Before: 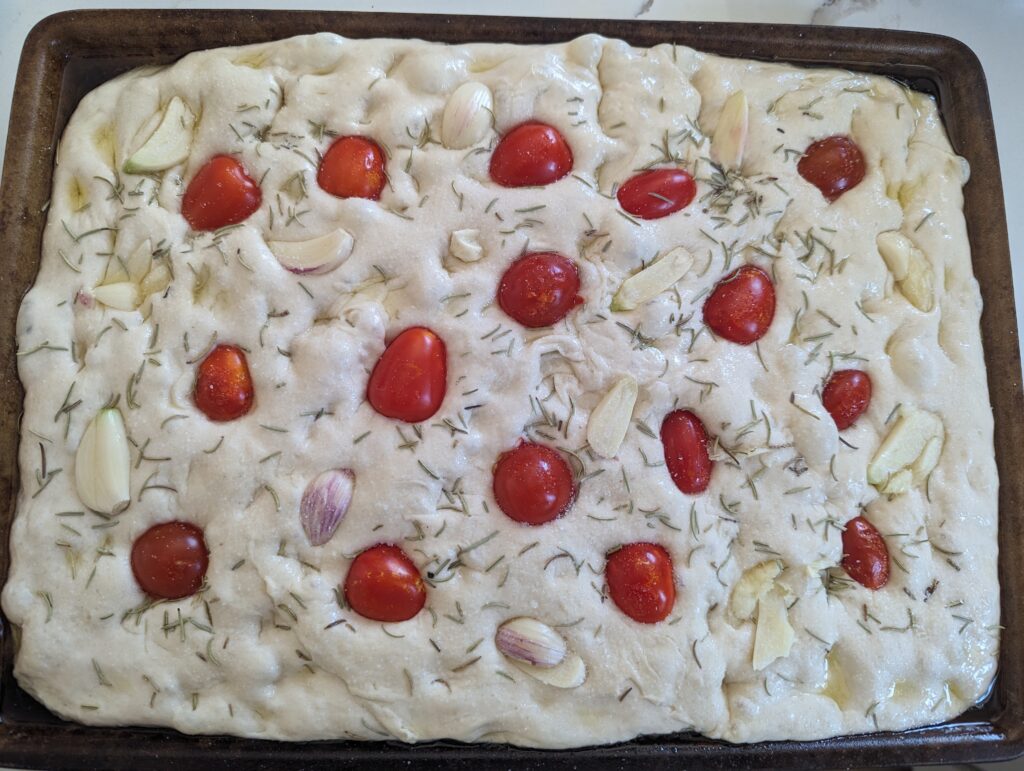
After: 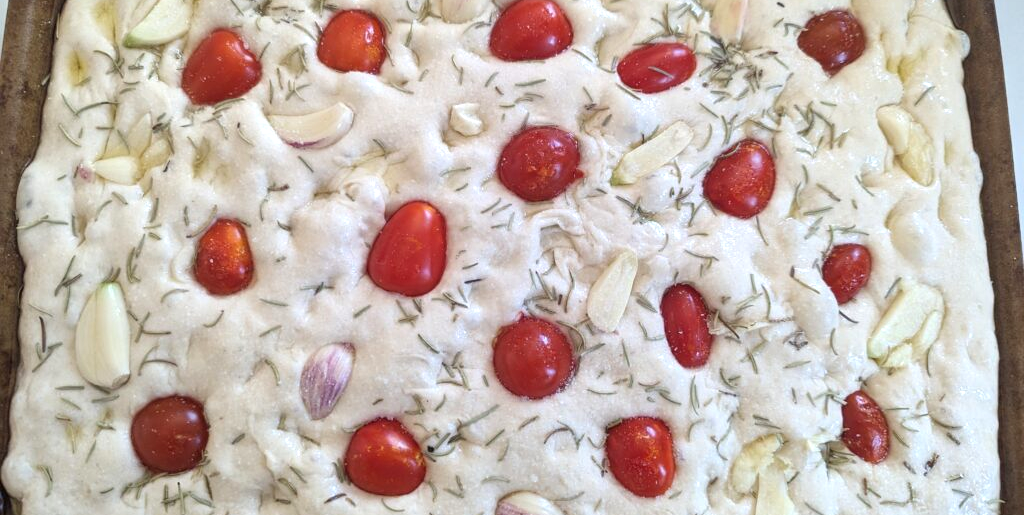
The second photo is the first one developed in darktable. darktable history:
crop: top 16.382%, bottom 16.728%
exposure: exposure 0.495 EV, compensate highlight preservation false
